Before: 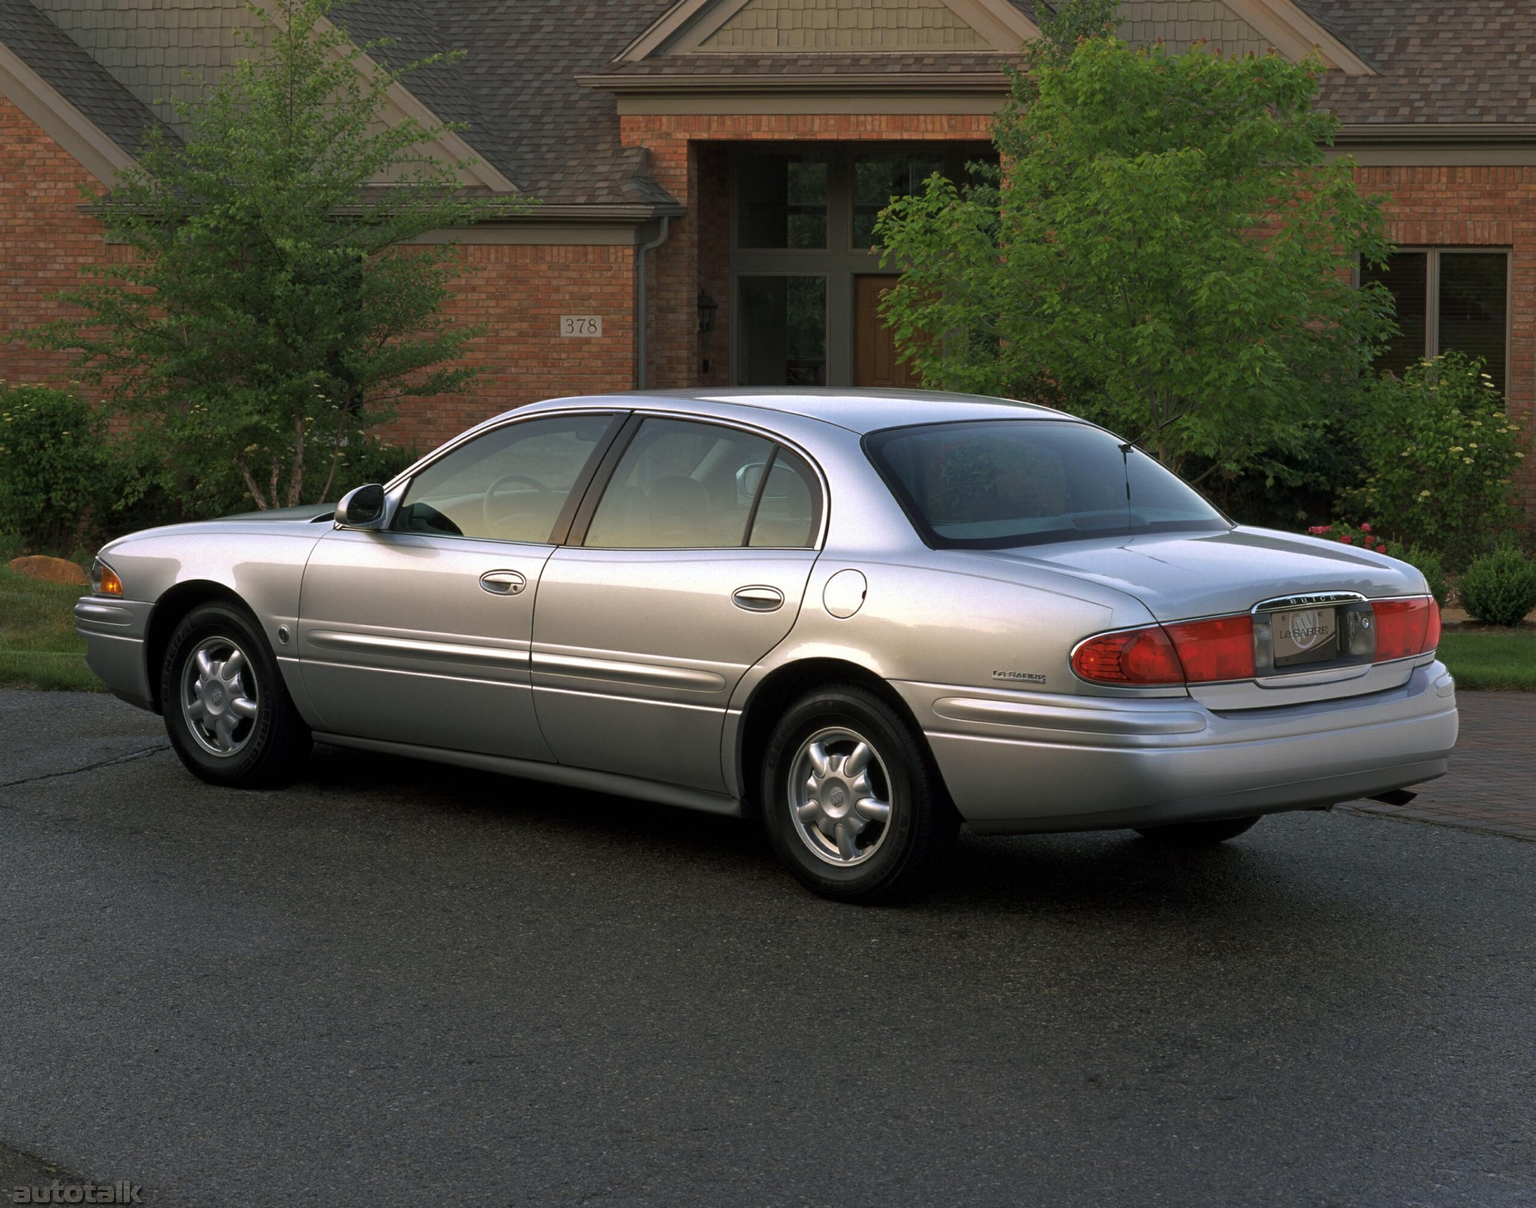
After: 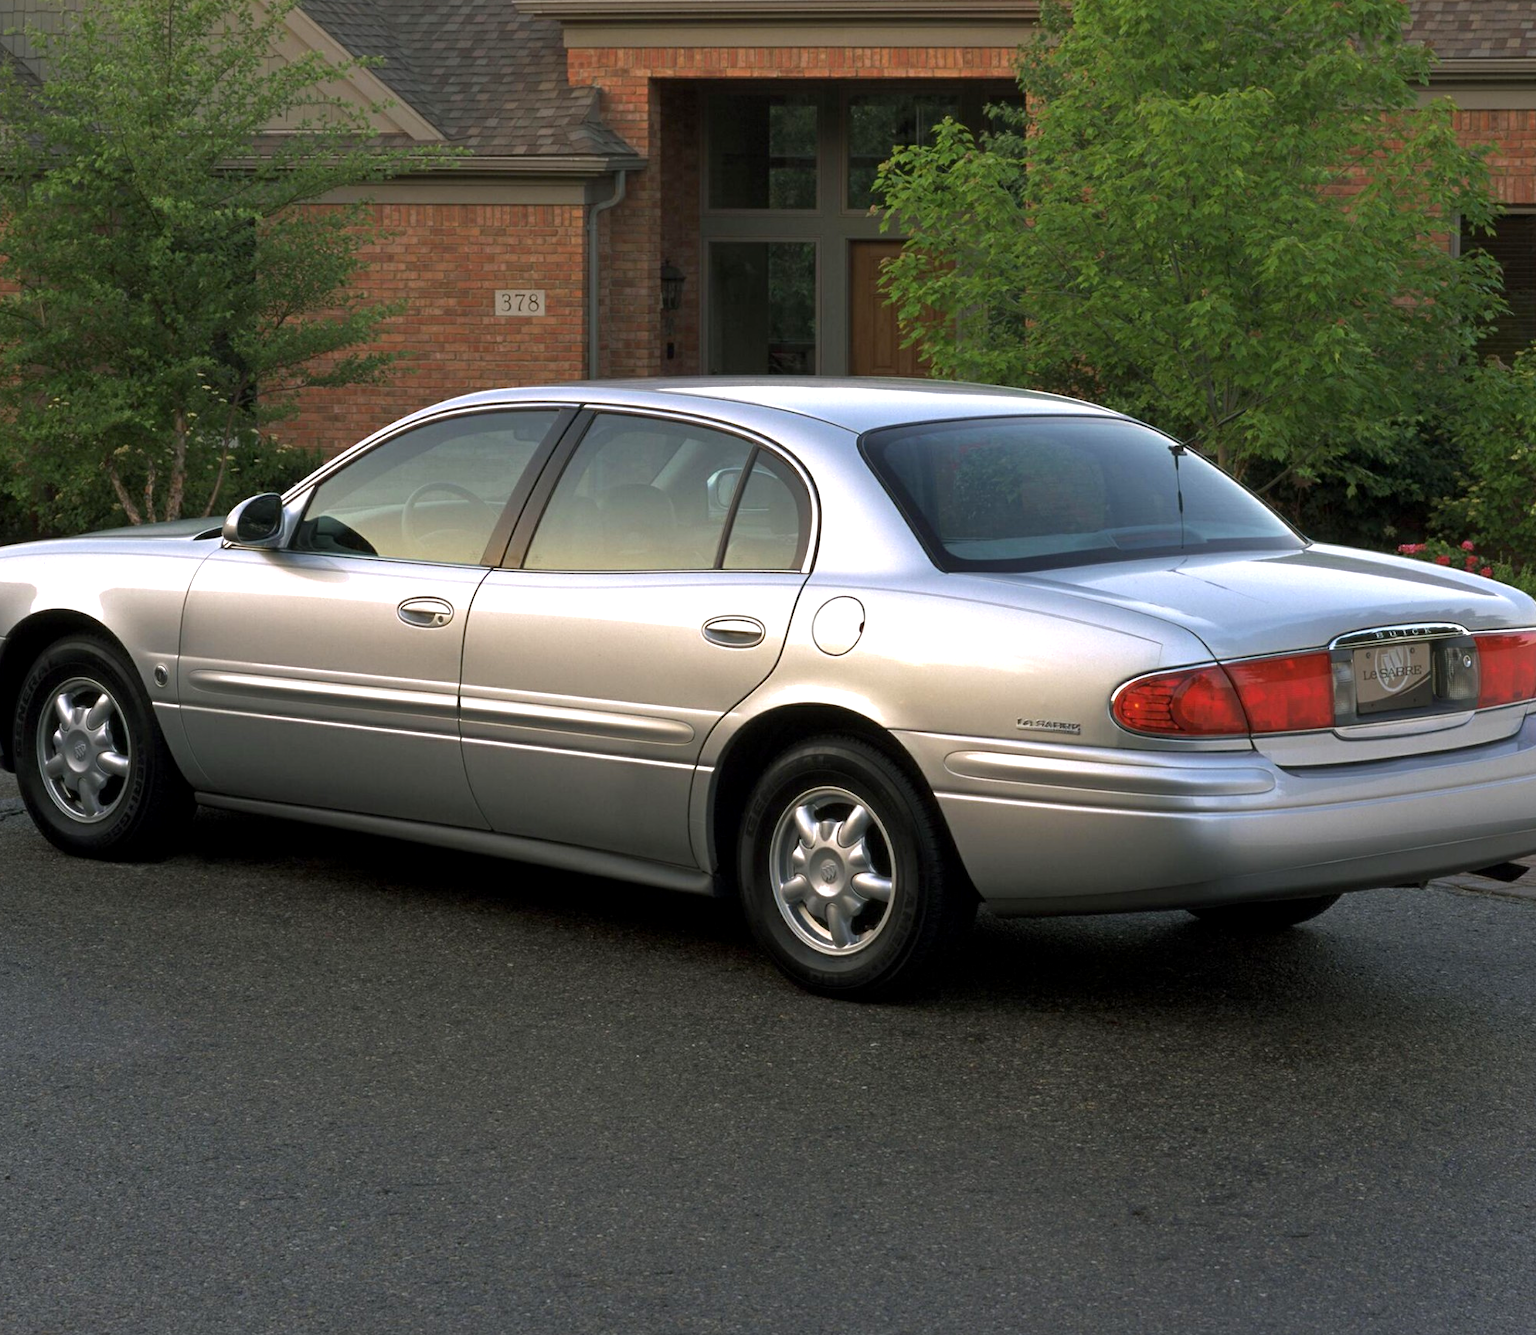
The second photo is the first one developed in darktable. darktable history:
exposure: black level correction 0.001, exposure 0.5 EV, compensate exposure bias true, compensate highlight preservation false
crop: left 9.807%, top 6.259%, right 7.334%, bottom 2.177%
